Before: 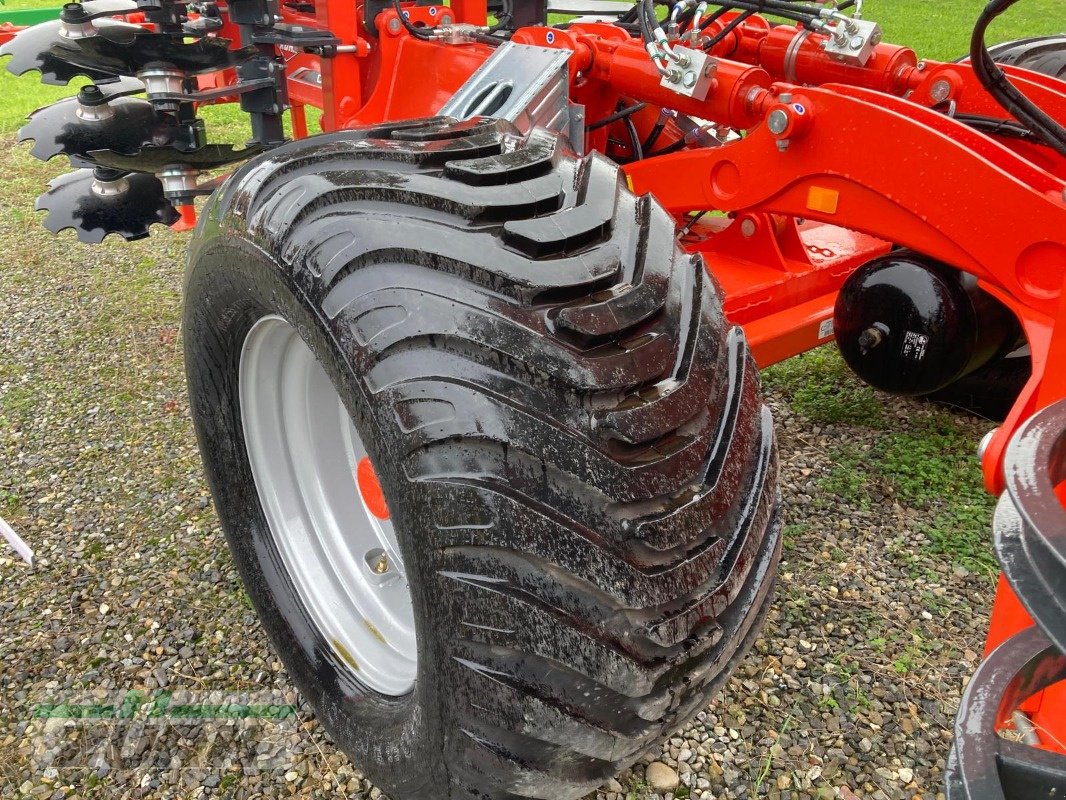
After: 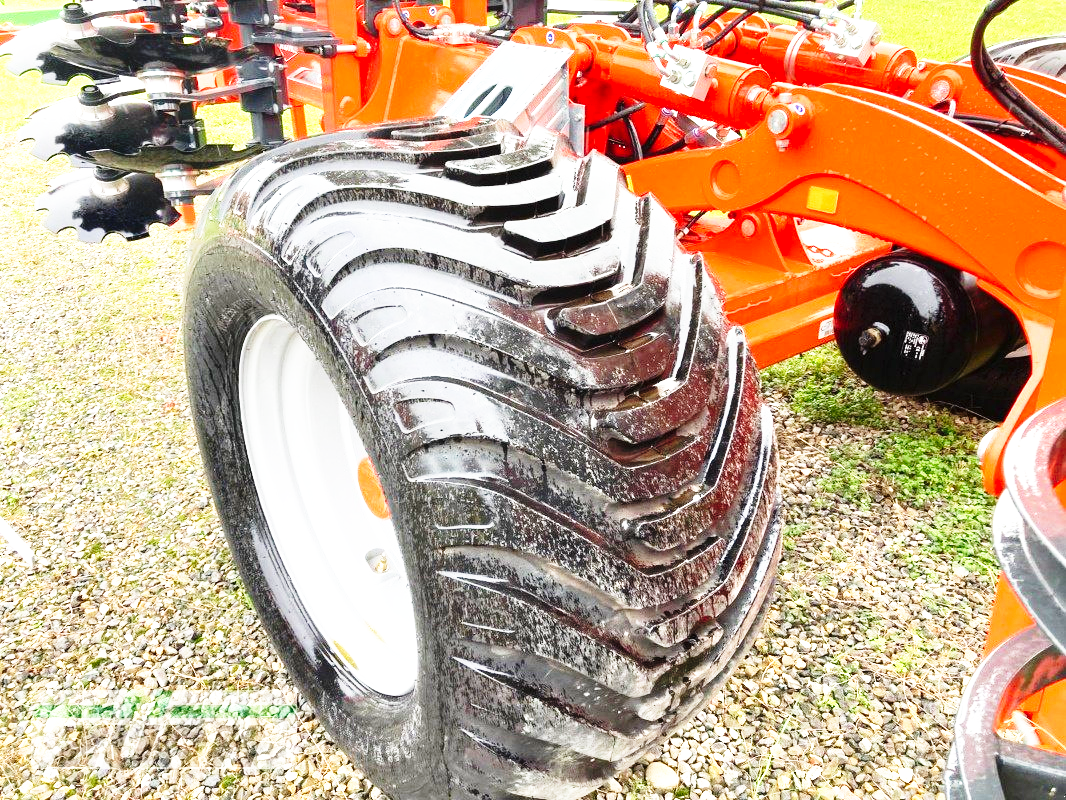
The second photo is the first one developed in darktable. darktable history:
exposure: black level correction 0, exposure 0.897 EV, compensate highlight preservation false
base curve: curves: ch0 [(0, 0) (0.026, 0.03) (0.109, 0.232) (0.351, 0.748) (0.669, 0.968) (1, 1)], preserve colors none
